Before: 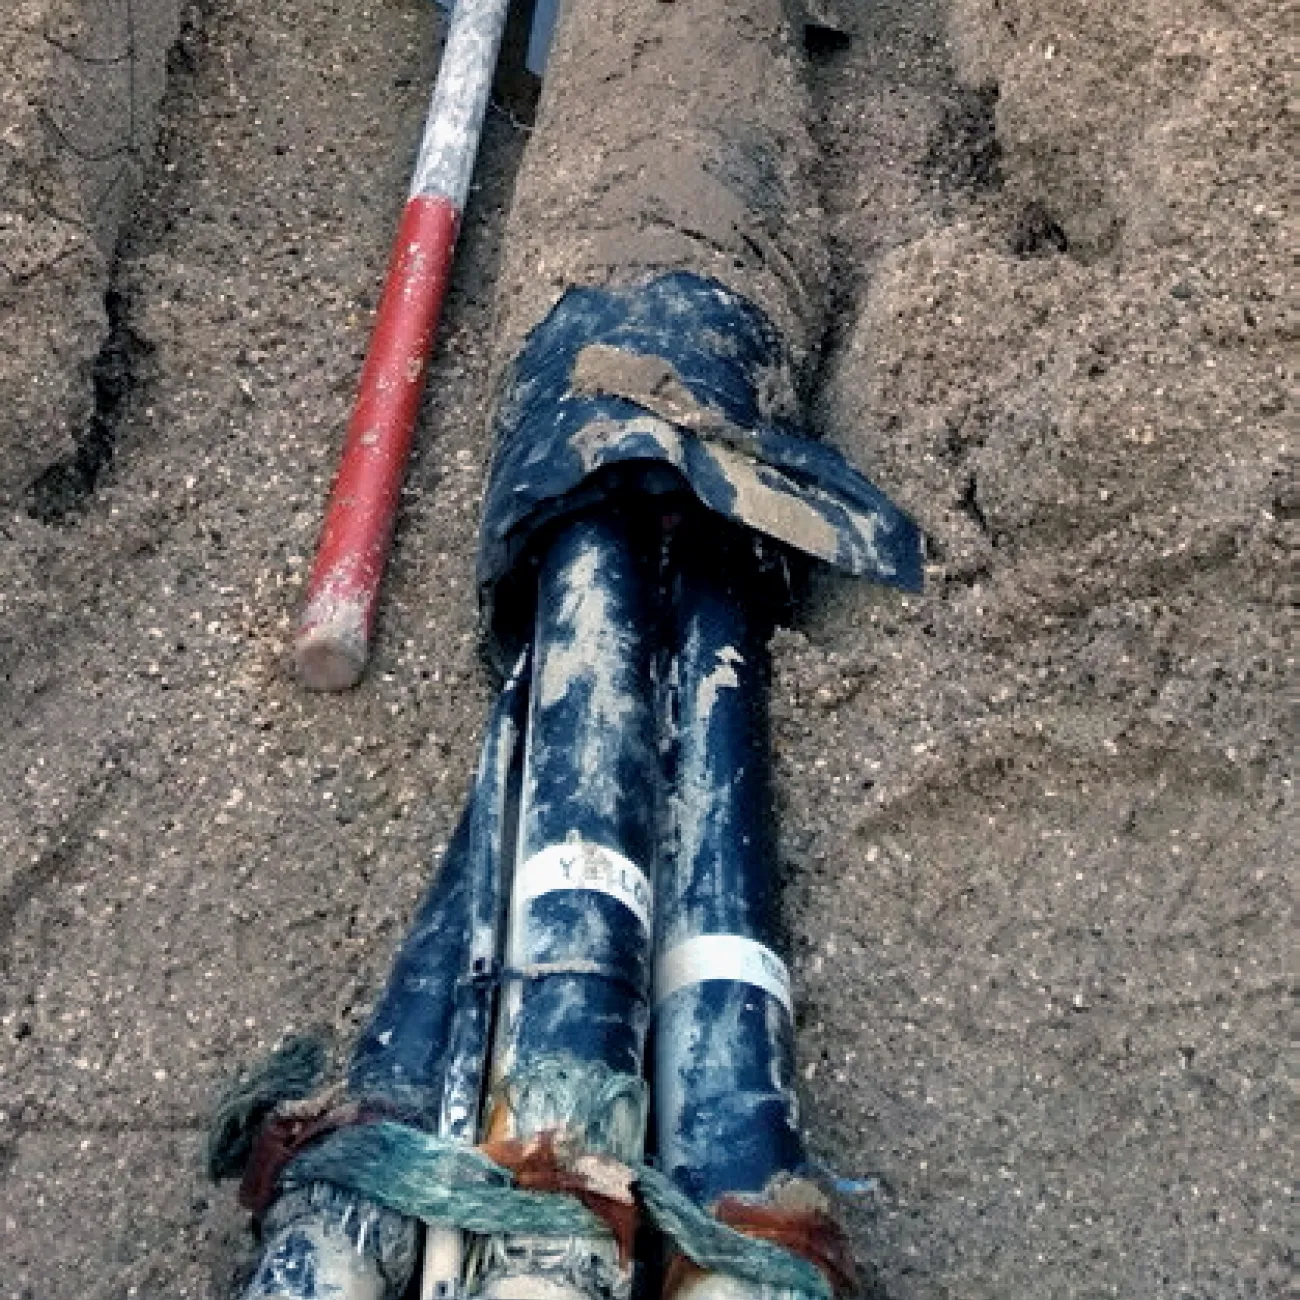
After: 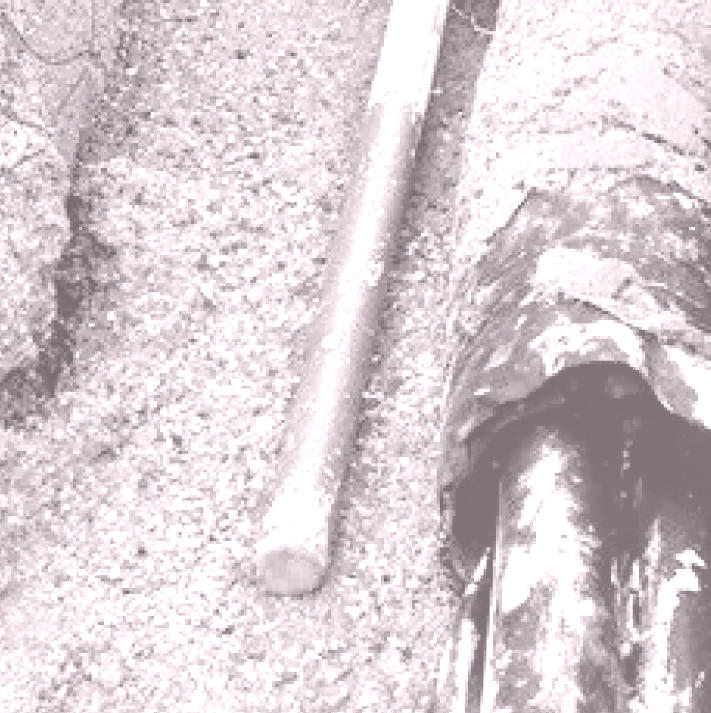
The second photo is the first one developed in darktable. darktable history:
base curve: curves: ch0 [(0, 0) (0.472, 0.455) (1, 1)], preserve colors none
colorize: hue 25.2°, saturation 83%, source mix 82%, lightness 79%, version 1
crop and rotate: left 3.047%, top 7.509%, right 42.236%, bottom 37.598%
local contrast: on, module defaults
